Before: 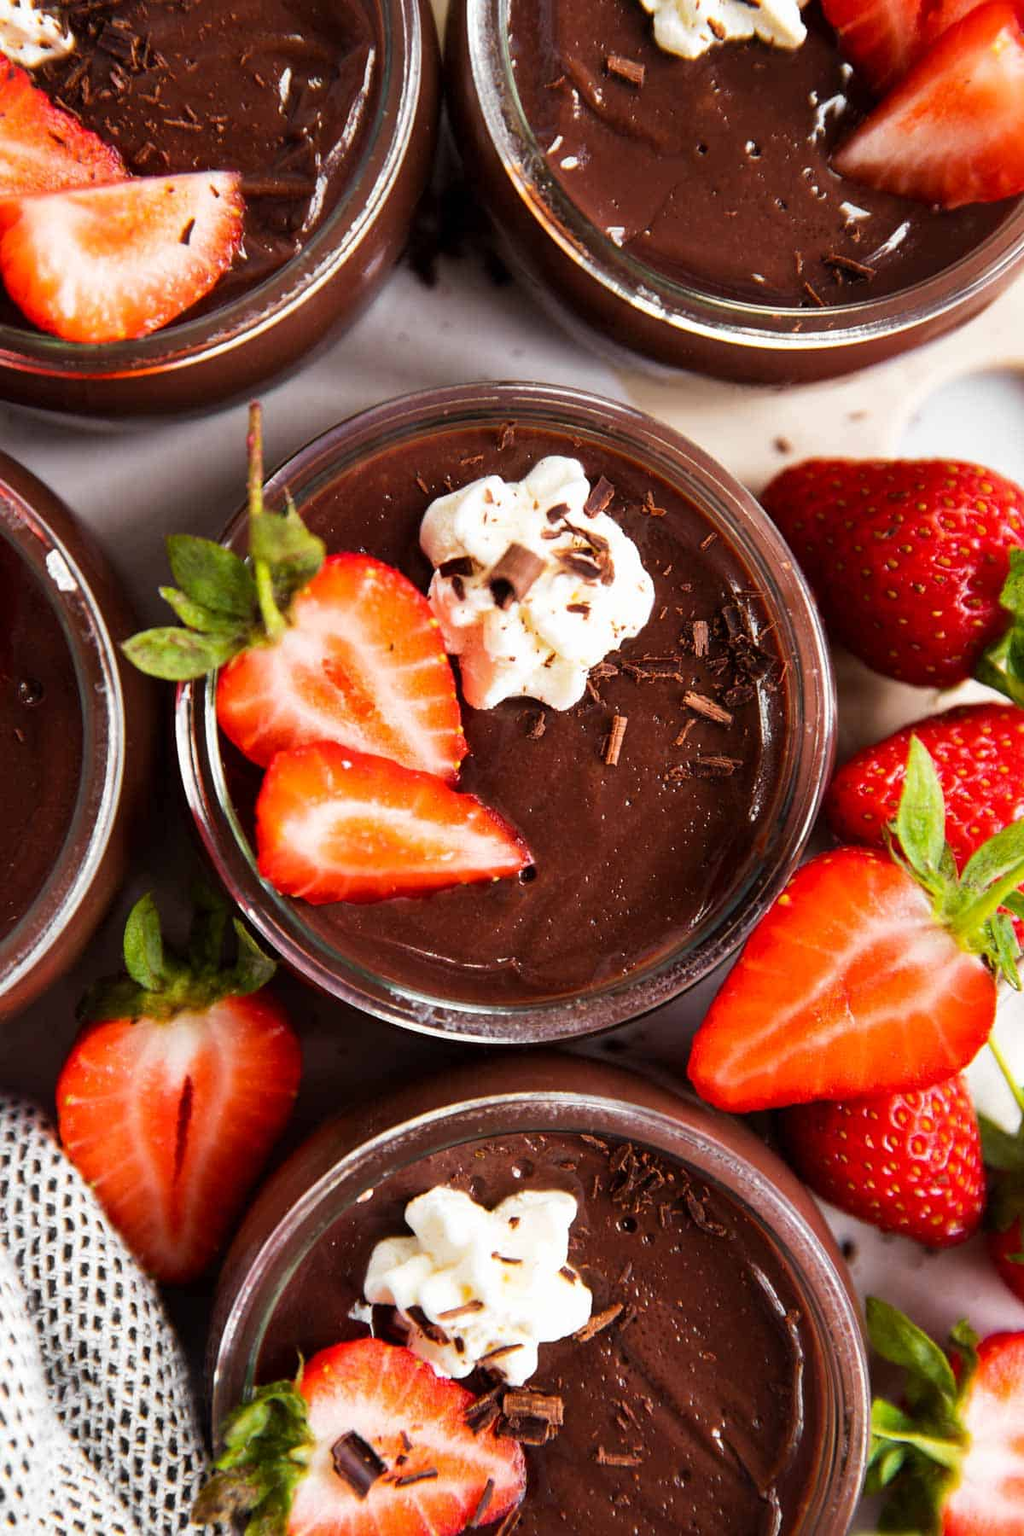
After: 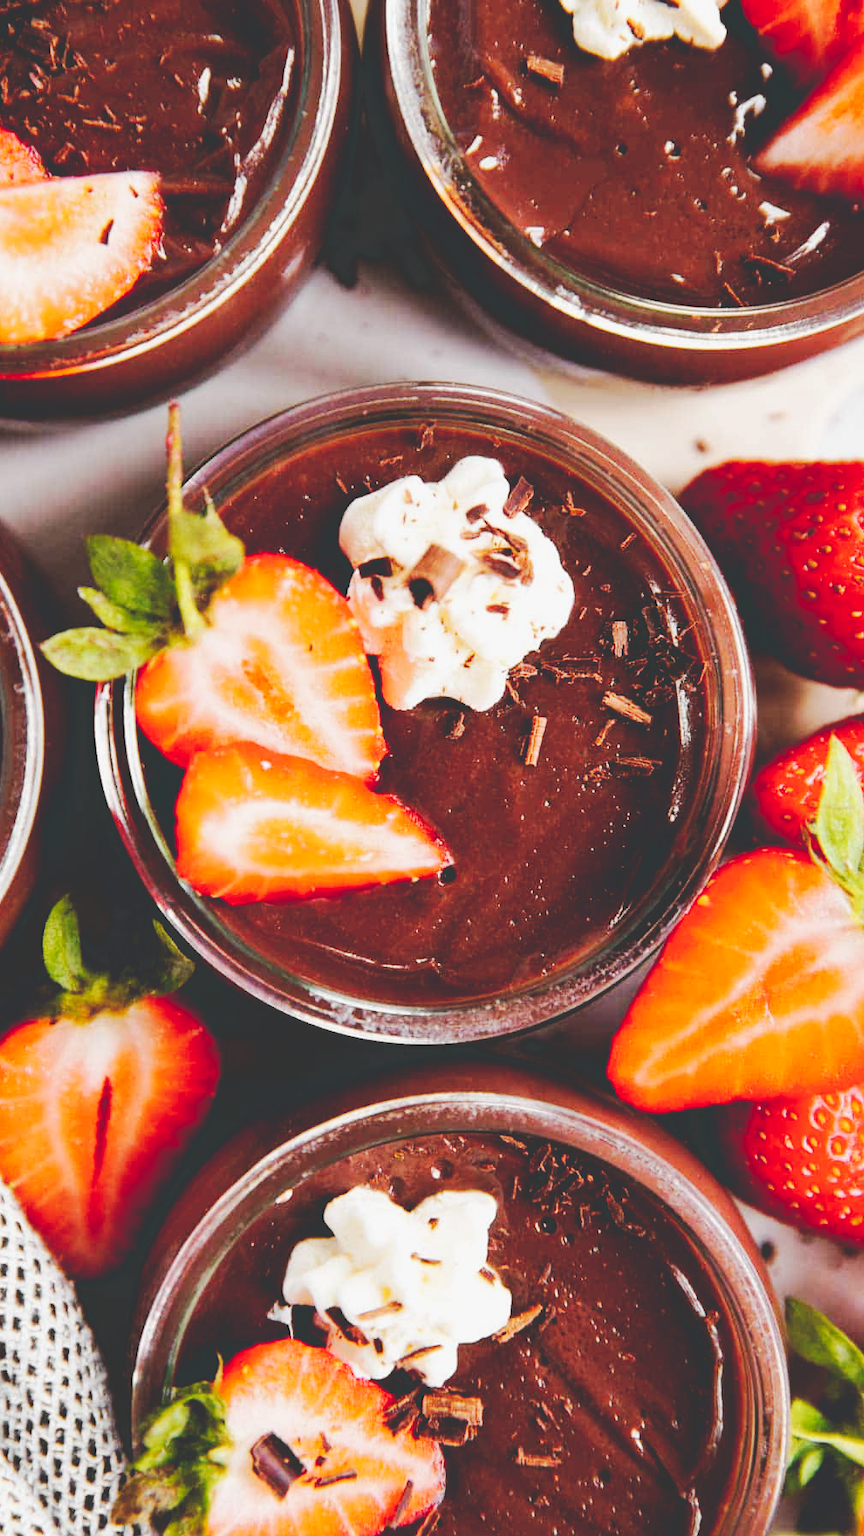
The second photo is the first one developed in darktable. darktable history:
tone curve: curves: ch0 [(0, 0.23) (0.125, 0.207) (0.245, 0.227) (0.736, 0.695) (1, 0.824)], preserve colors none
exposure: black level correction 0, exposure 1.2 EV, compensate highlight preservation false
crop: left 7.987%, right 7.53%
